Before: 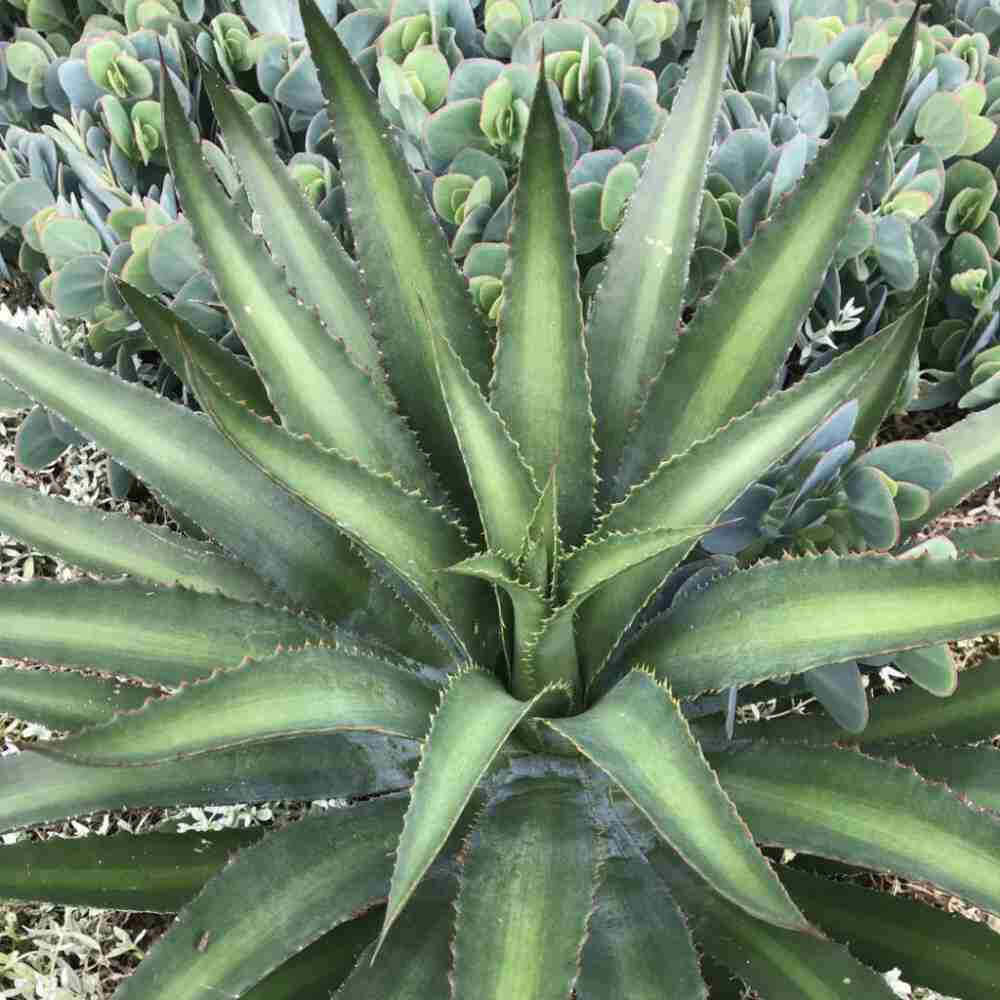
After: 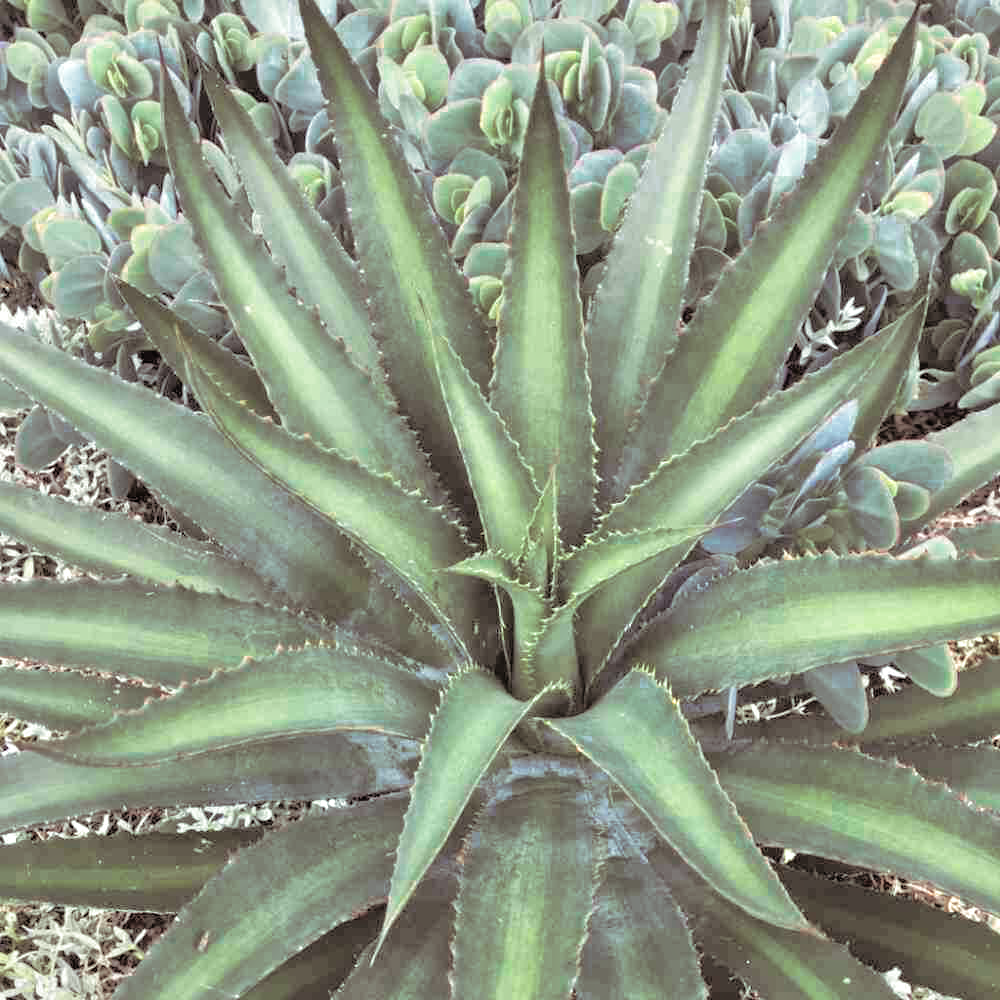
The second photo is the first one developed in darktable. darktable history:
tone equalizer: -7 EV 0.15 EV, -6 EV 0.6 EV, -5 EV 1.15 EV, -4 EV 1.33 EV, -3 EV 1.15 EV, -2 EV 0.6 EV, -1 EV 0.15 EV, mask exposure compensation -0.5 EV
split-toning: shadows › saturation 0.24, highlights › hue 54°, highlights › saturation 0.24
white balance: red 0.978, blue 0.999
color zones: curves: ch0 [(0.018, 0.548) (0.197, 0.654) (0.425, 0.447) (0.605, 0.658) (0.732, 0.579)]; ch1 [(0.105, 0.531) (0.224, 0.531) (0.386, 0.39) (0.618, 0.456) (0.732, 0.456) (0.956, 0.421)]; ch2 [(0.039, 0.583) (0.215, 0.465) (0.399, 0.544) (0.465, 0.548) (0.614, 0.447) (0.724, 0.43) (0.882, 0.623) (0.956, 0.632)]
